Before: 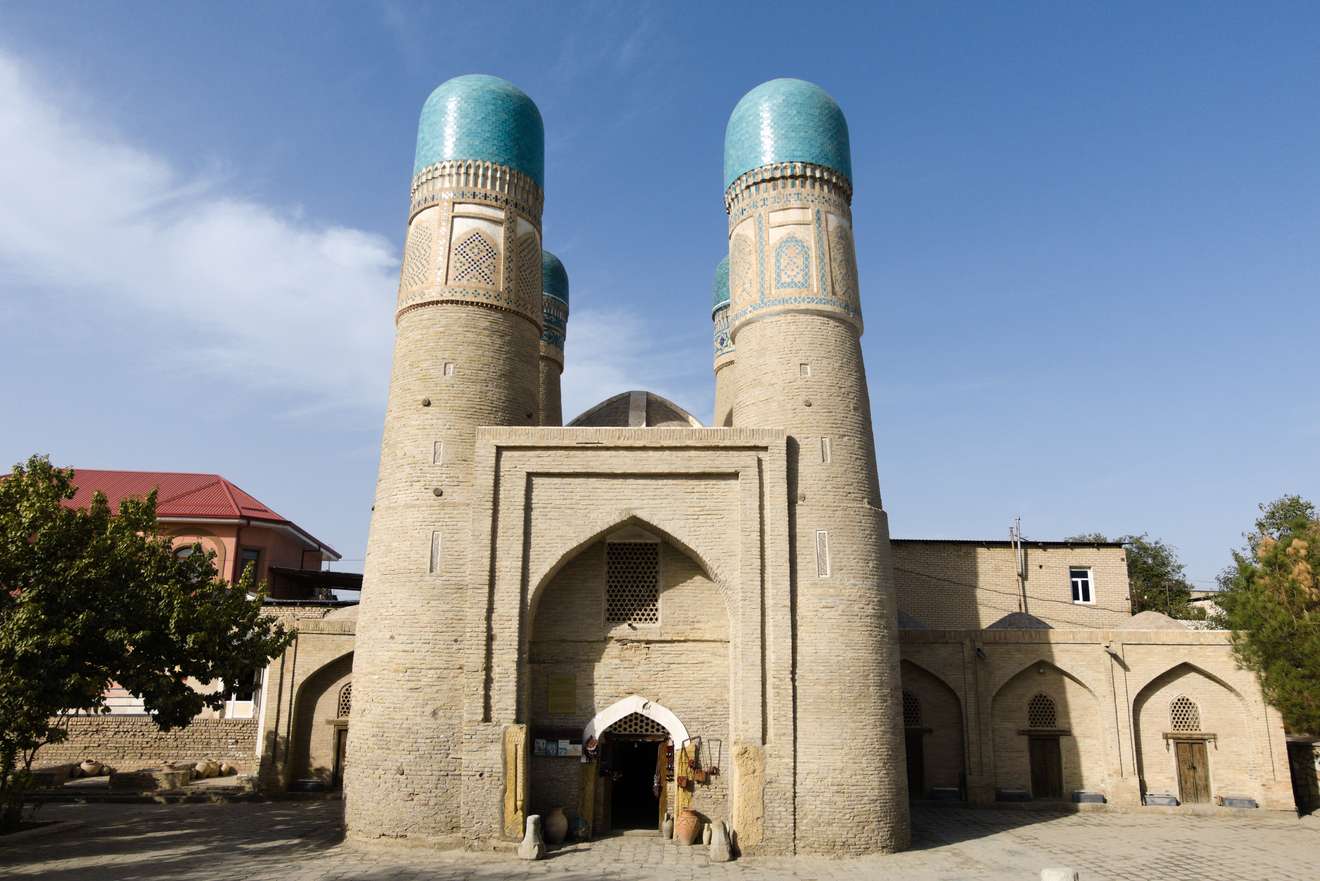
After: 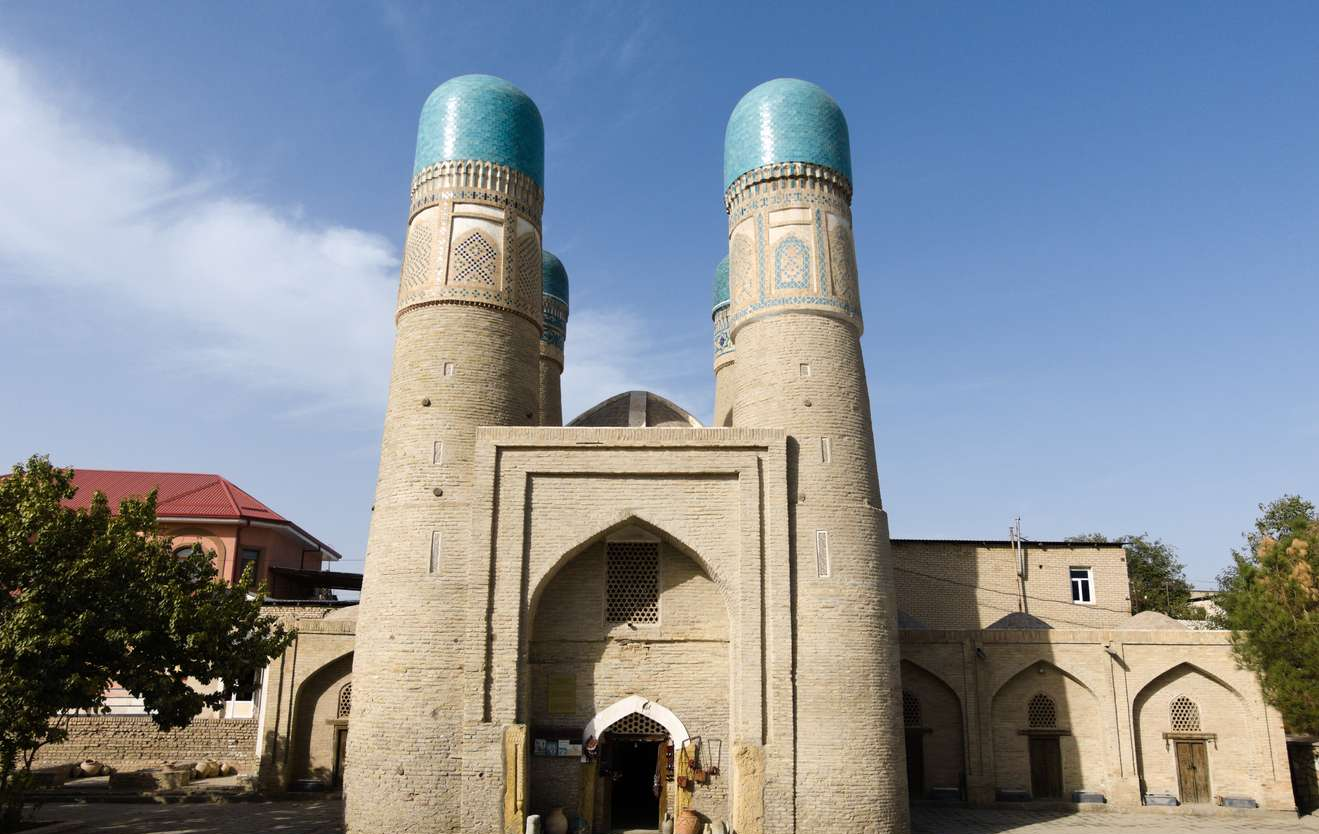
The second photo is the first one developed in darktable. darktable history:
crop and rotate: top 0.004%, bottom 5.299%
